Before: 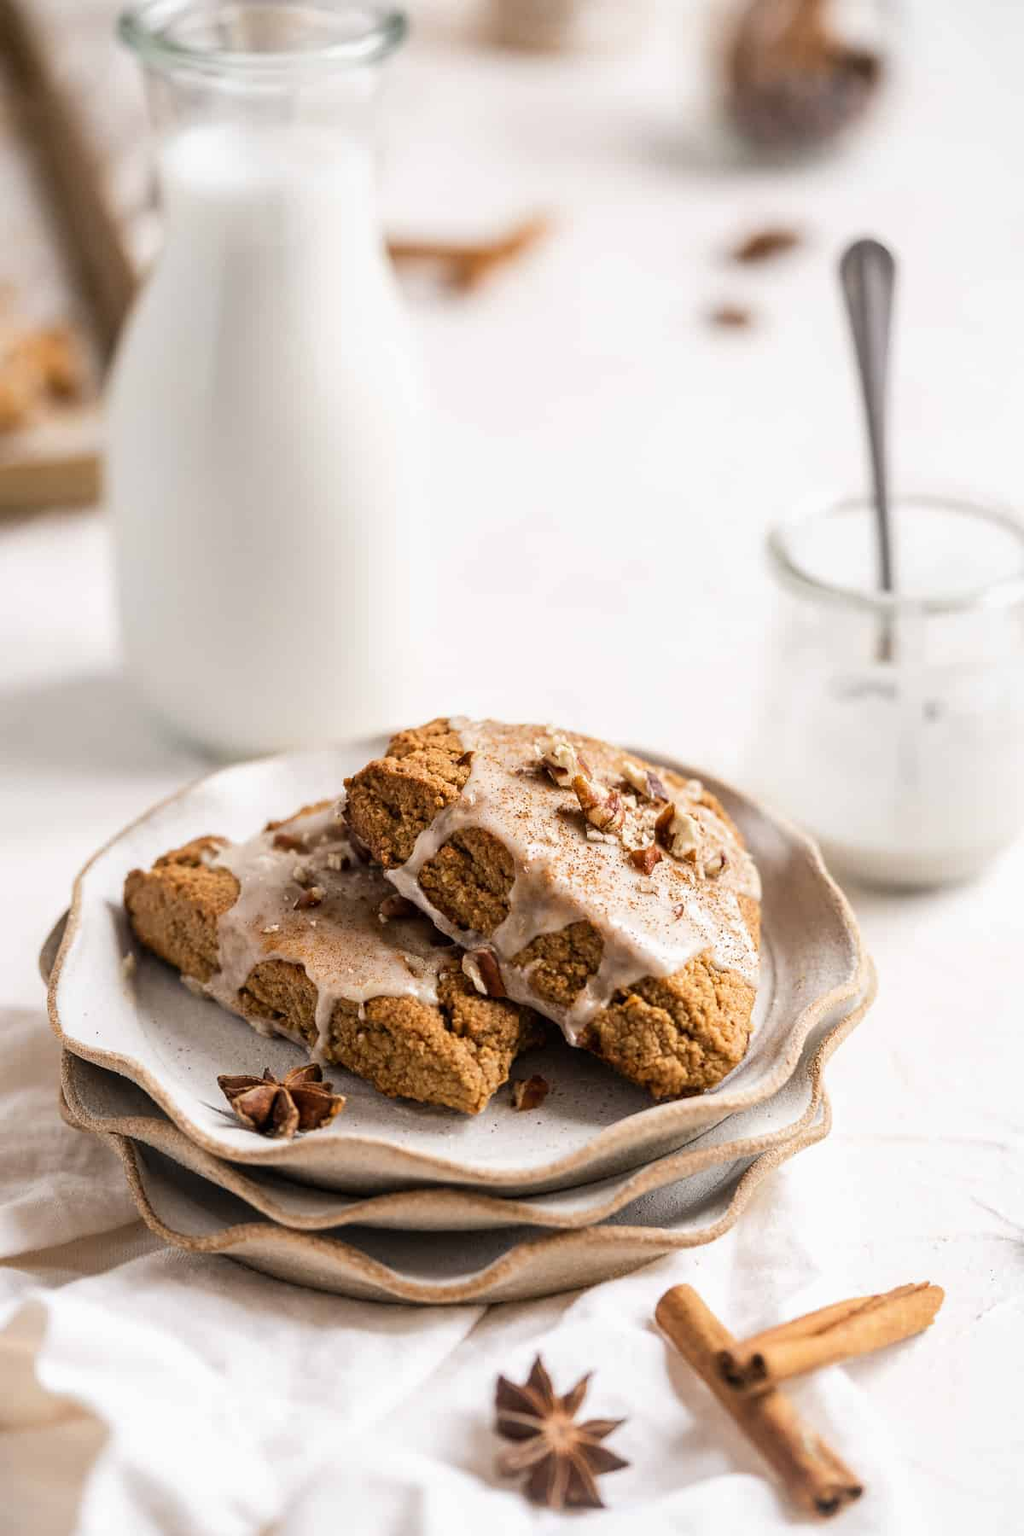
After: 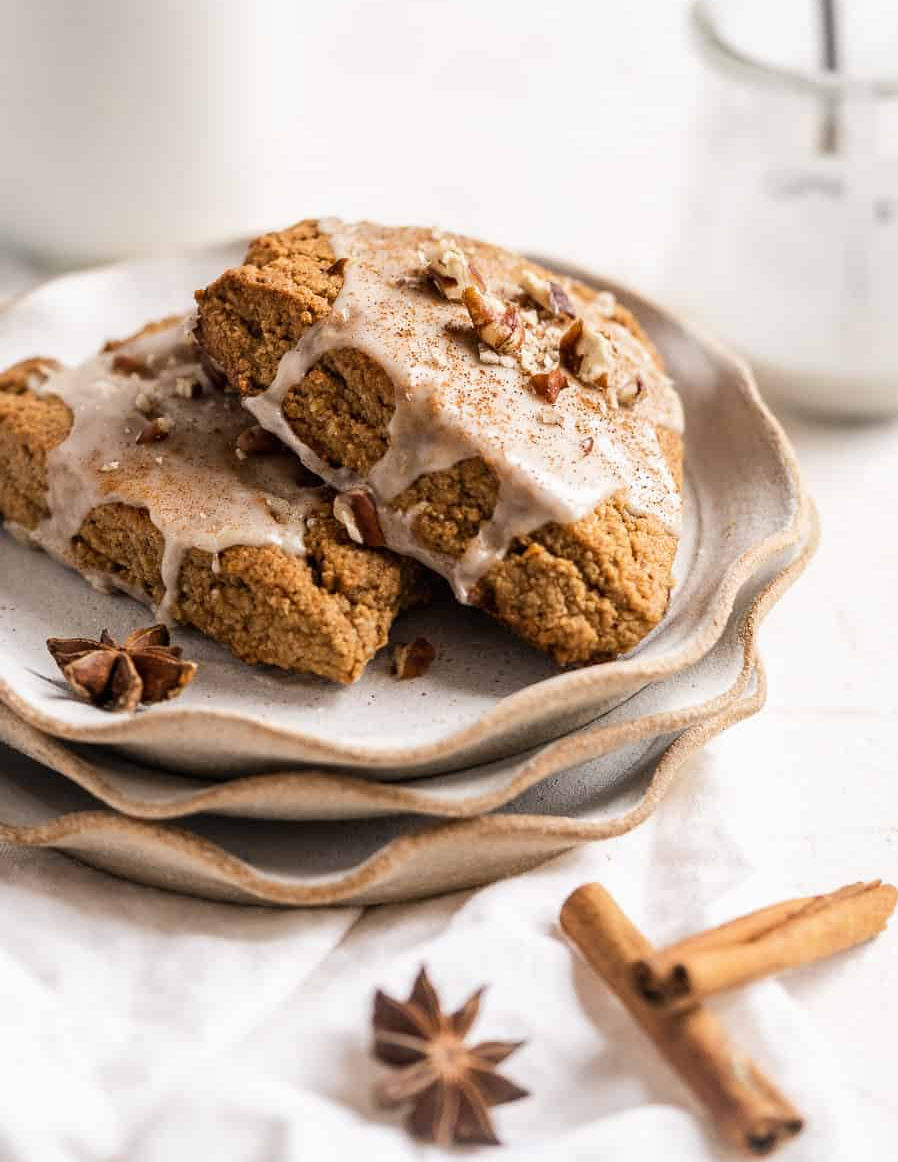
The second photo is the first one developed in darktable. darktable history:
crop and rotate: left 17.342%, top 34.584%, right 7.792%, bottom 0.851%
